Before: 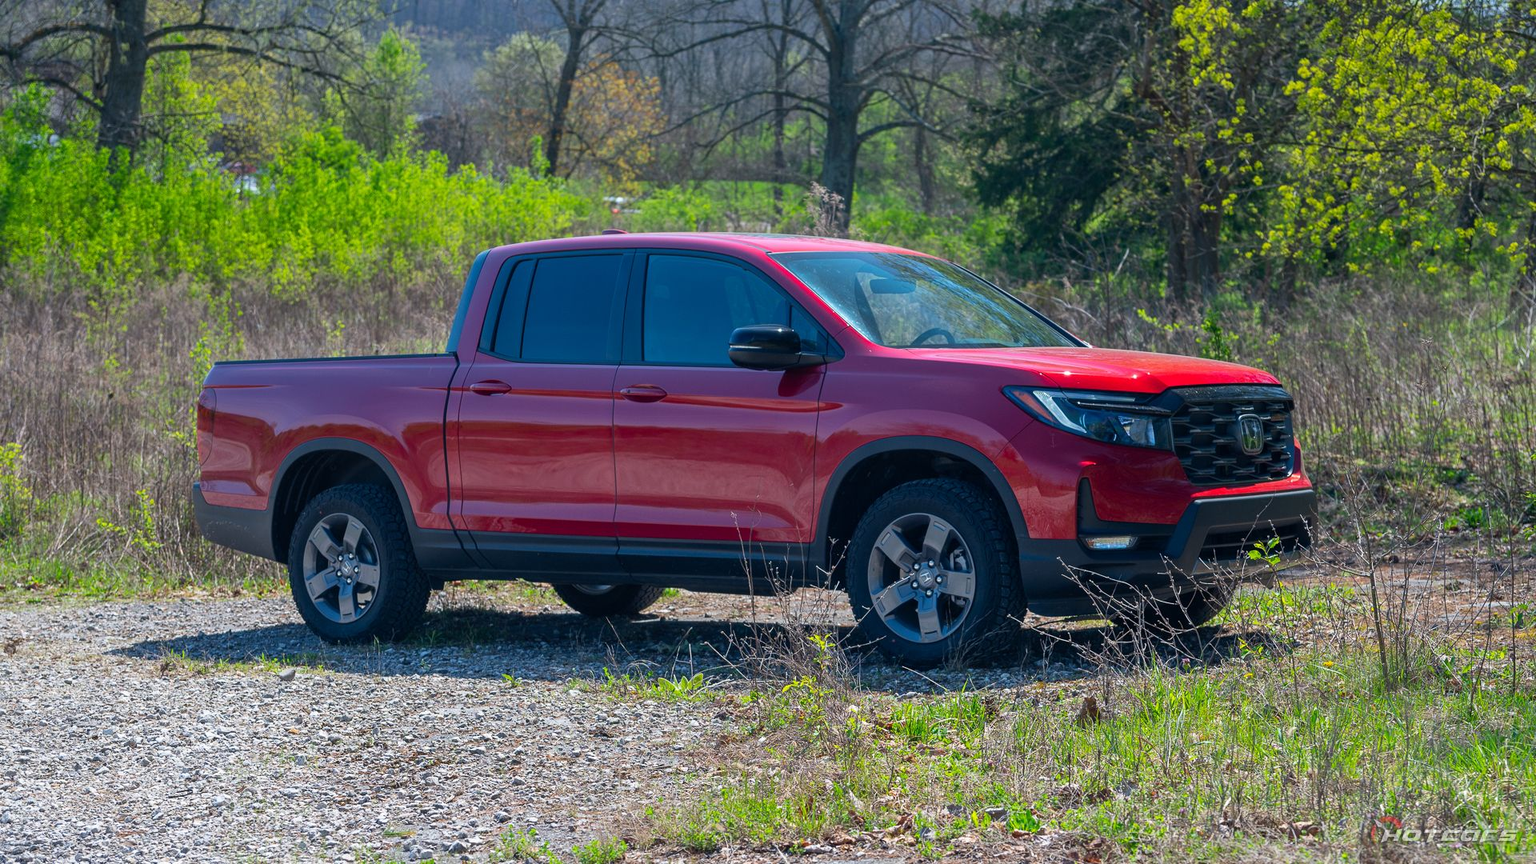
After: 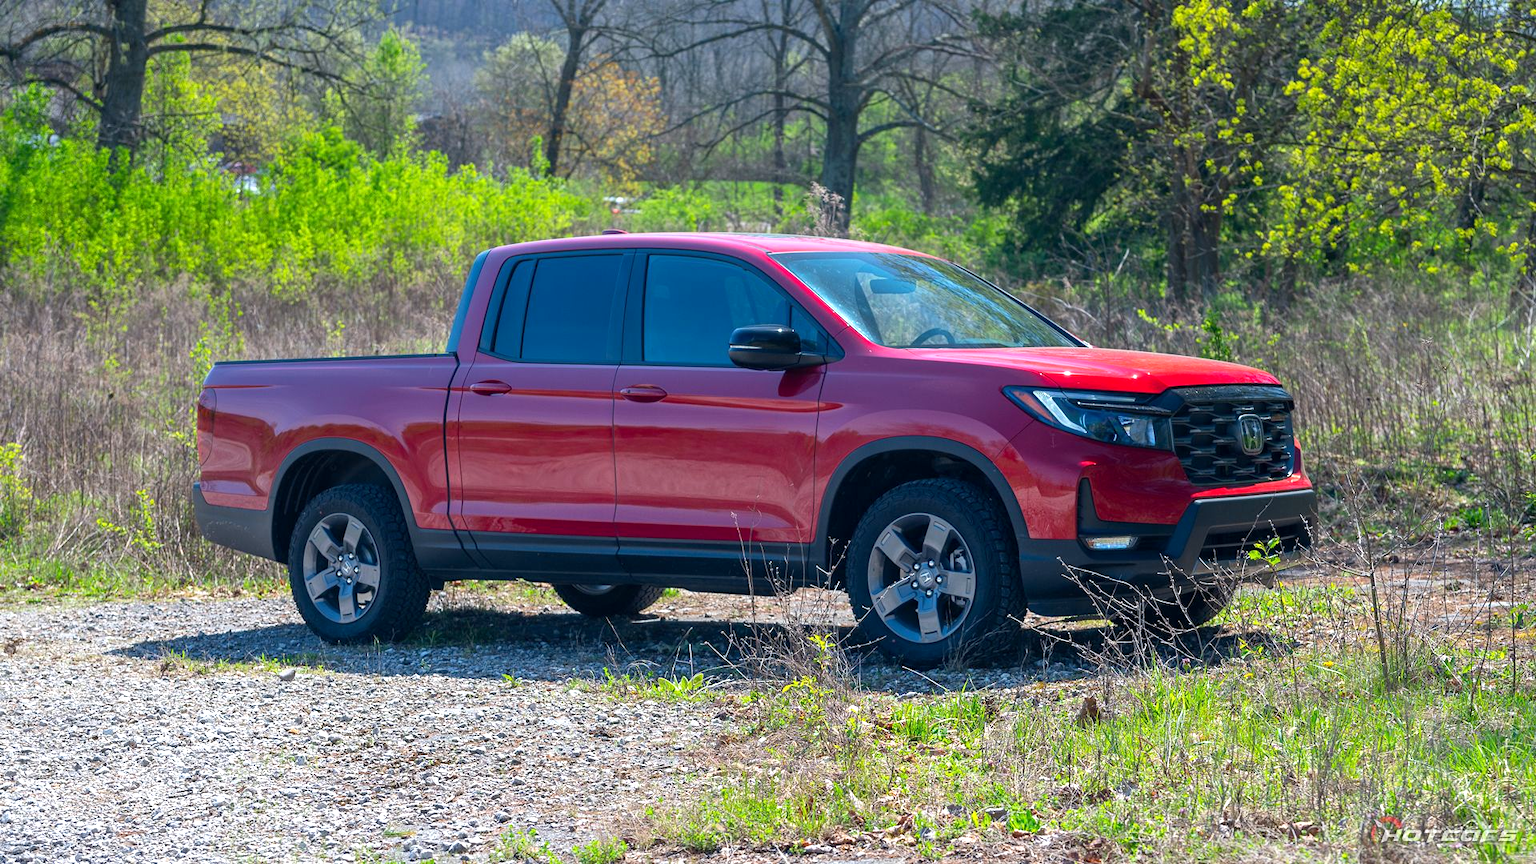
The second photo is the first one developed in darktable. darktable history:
exposure: black level correction 0.001, exposure 0.5 EV, compensate exposure bias true, compensate highlight preservation false
tone equalizer: on, module defaults
